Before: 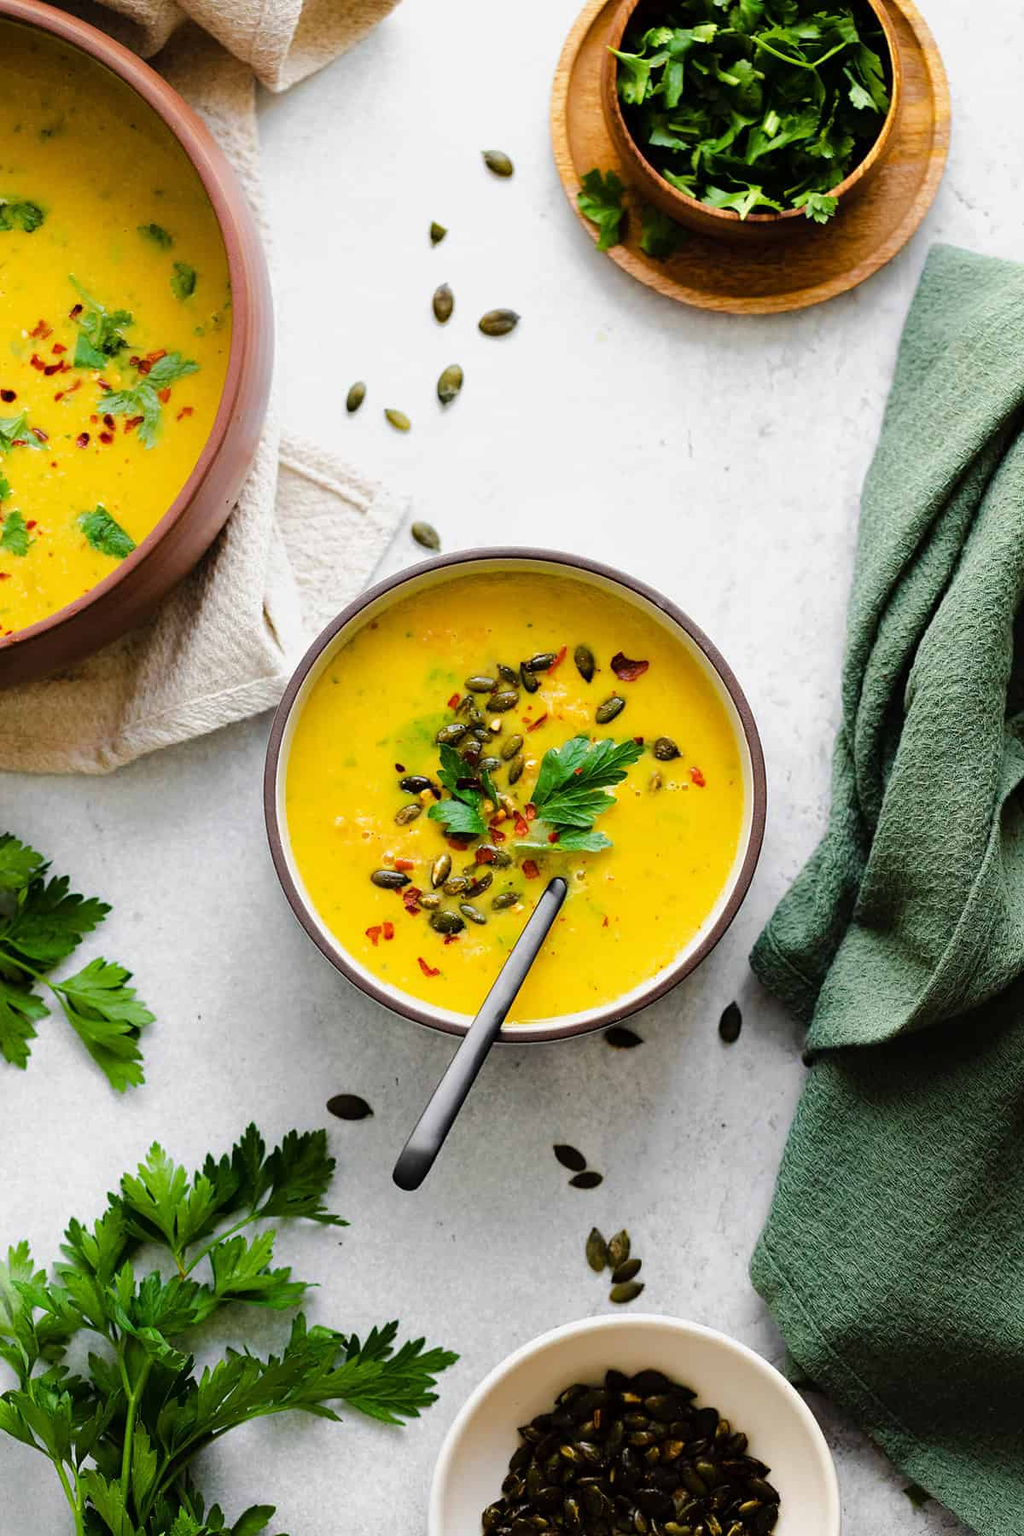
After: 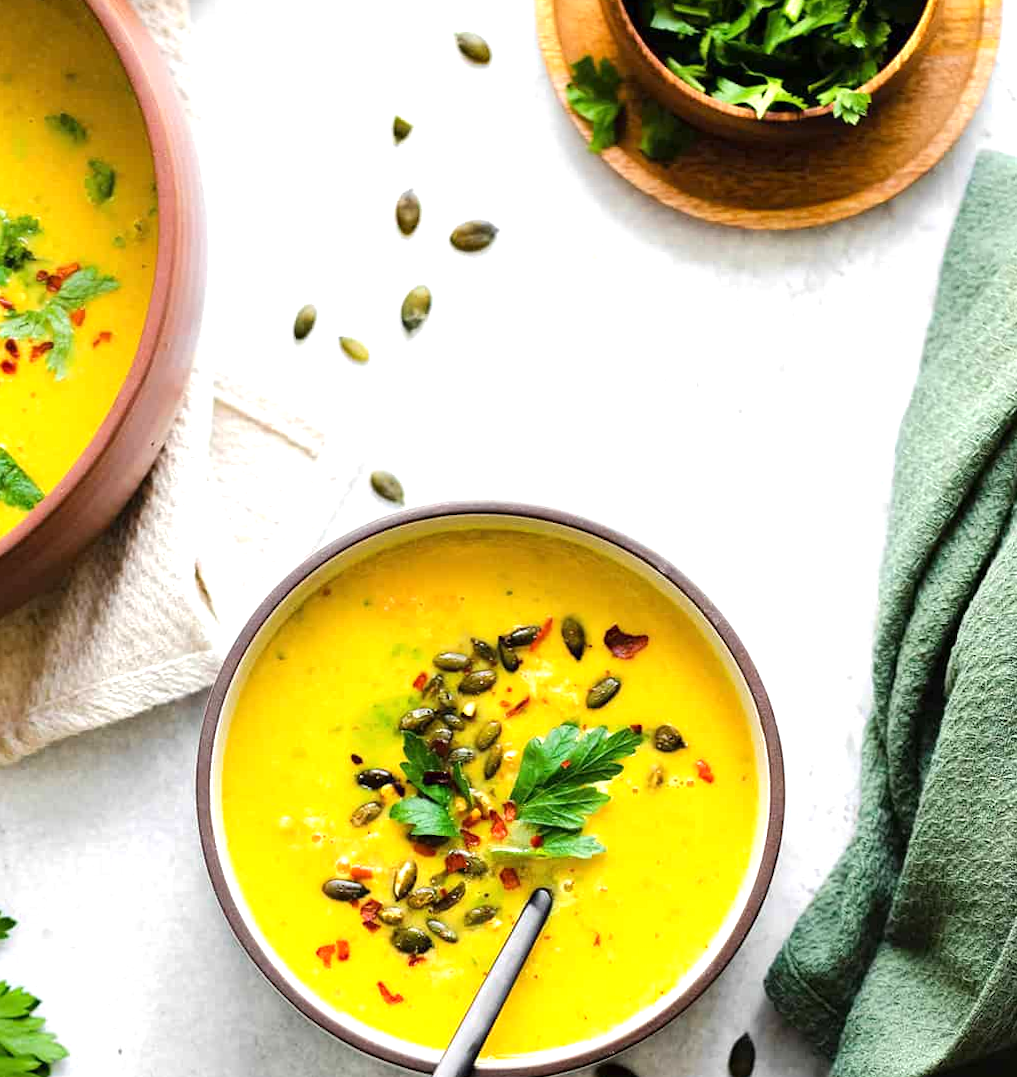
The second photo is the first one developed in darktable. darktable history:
exposure: exposure 0.636 EV, compensate highlight preservation false
crop and rotate: left 9.345%, top 7.22%, right 4.982%, bottom 32.331%
rotate and perspective: rotation 0.174°, lens shift (vertical) 0.013, lens shift (horizontal) 0.019, shear 0.001, automatic cropping original format, crop left 0.007, crop right 0.991, crop top 0.016, crop bottom 0.997
